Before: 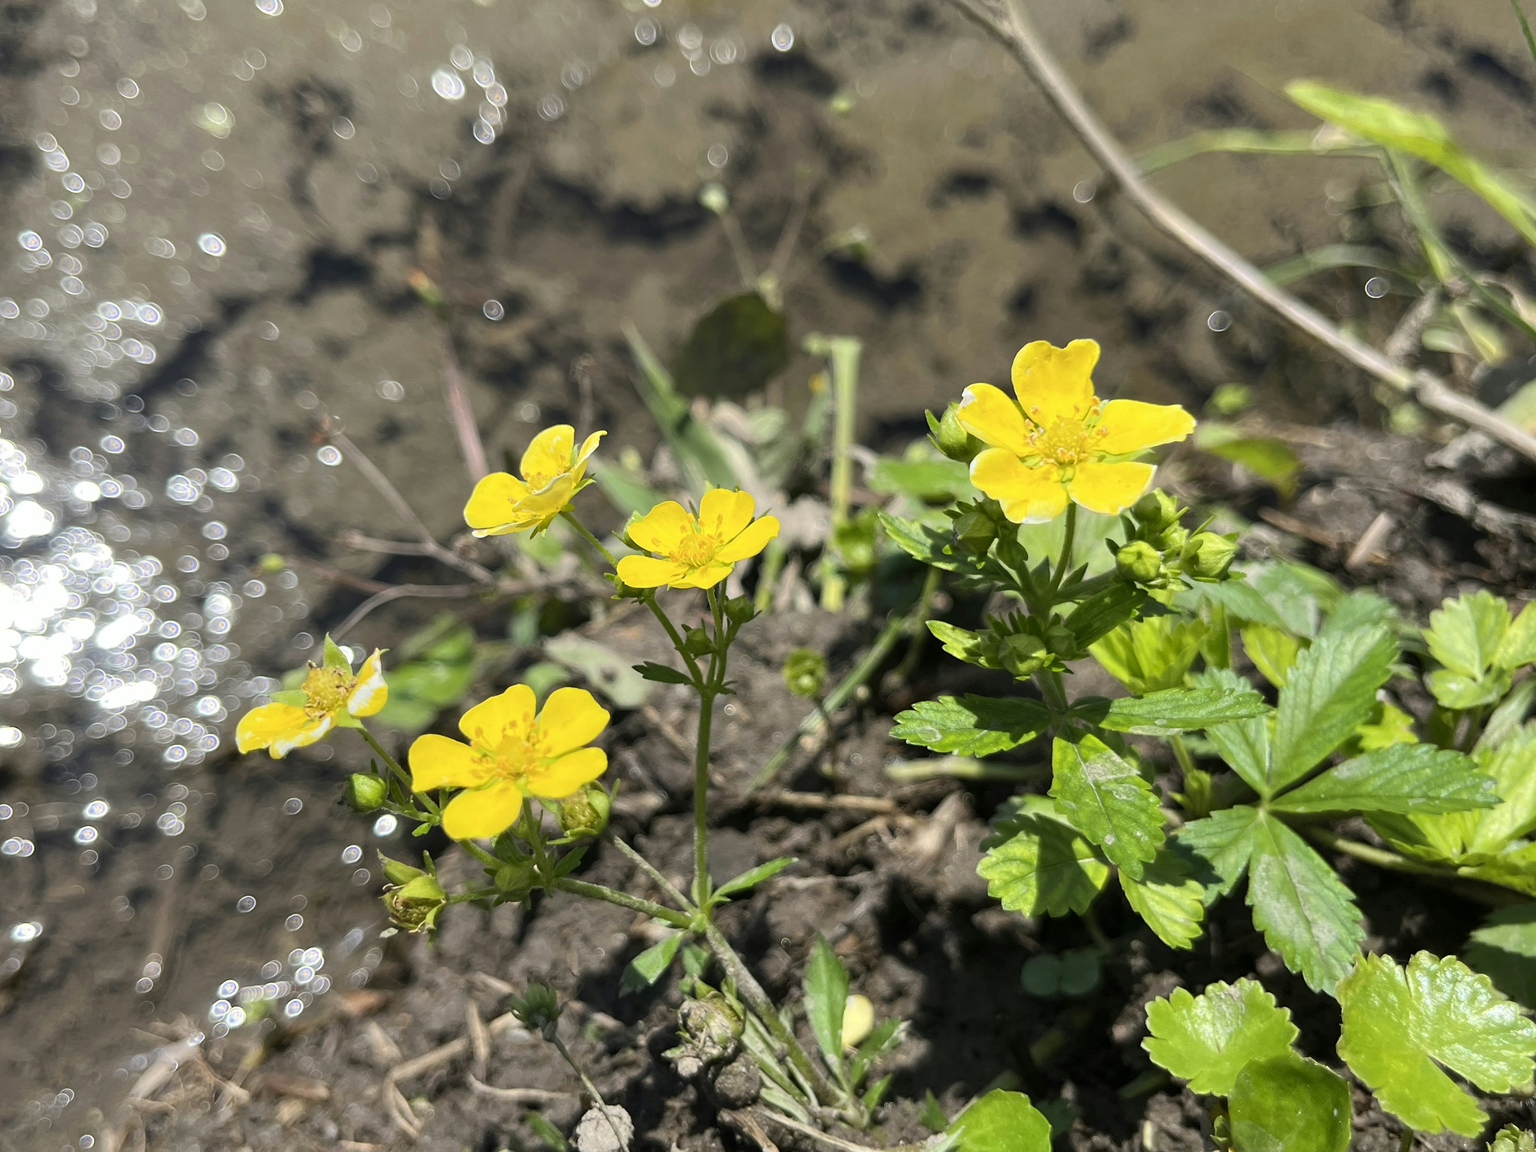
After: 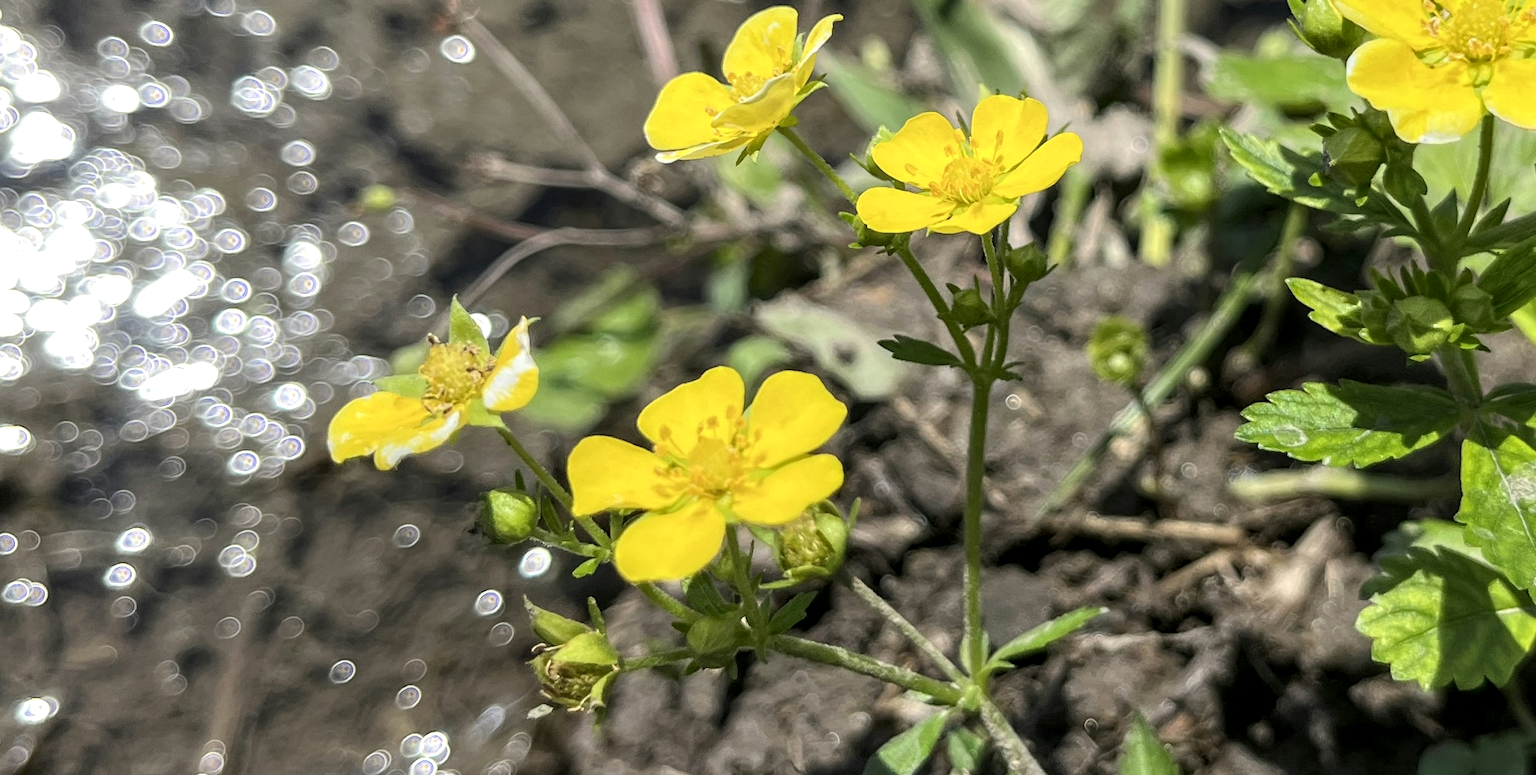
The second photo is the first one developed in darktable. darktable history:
color calibration: illuminant same as pipeline (D50), adaptation none (bypass)
crop: top 36.498%, right 27.964%, bottom 14.995%
local contrast: detail 130%
